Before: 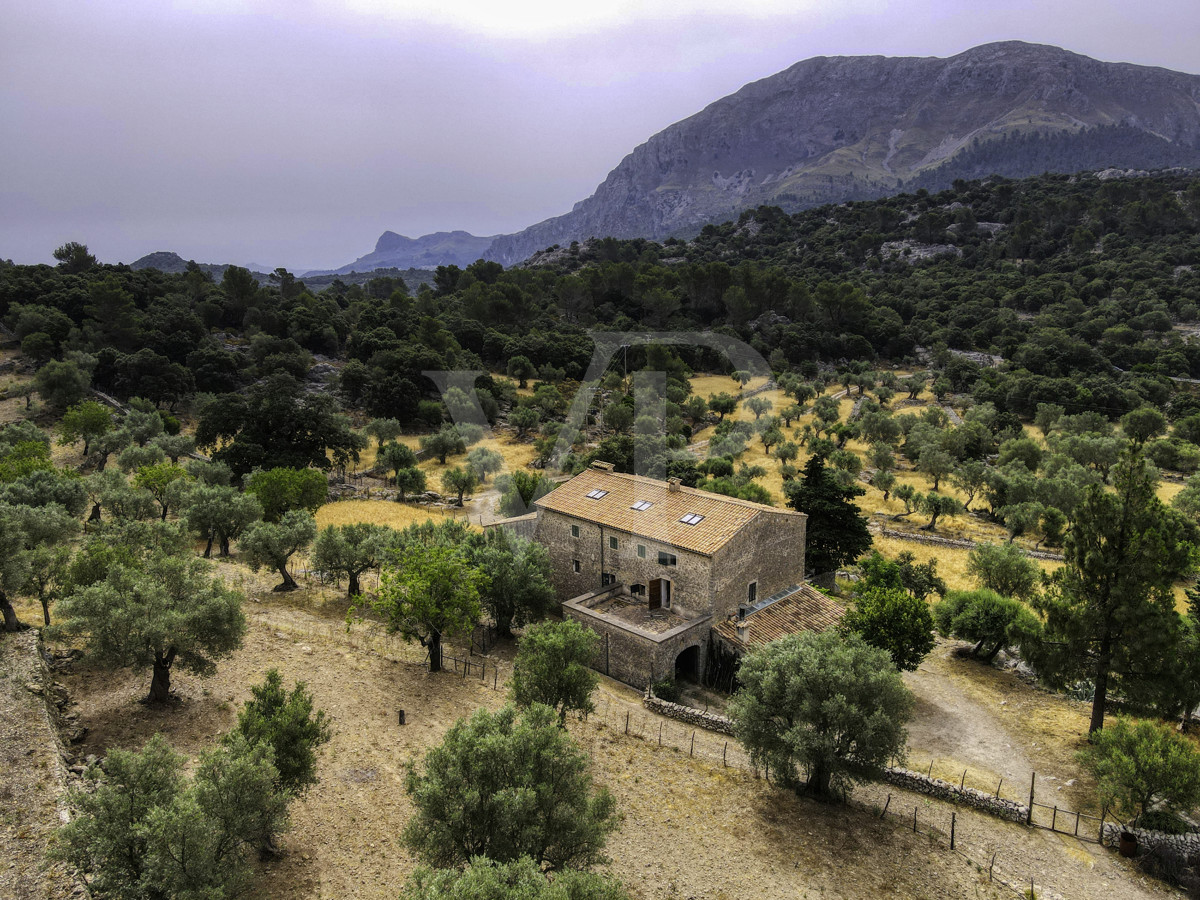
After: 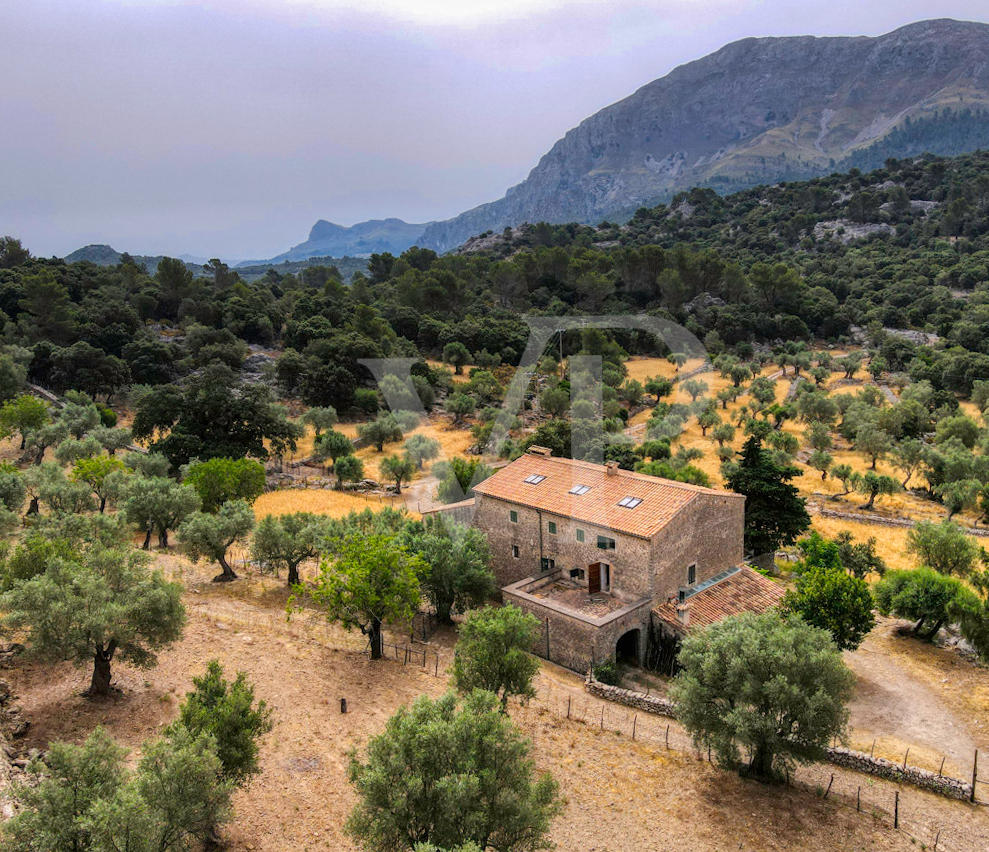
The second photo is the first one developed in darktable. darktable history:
shadows and highlights: shadows 49, highlights -41, soften with gaussian
crop and rotate: angle 1°, left 4.281%, top 0.642%, right 11.383%, bottom 2.486%
